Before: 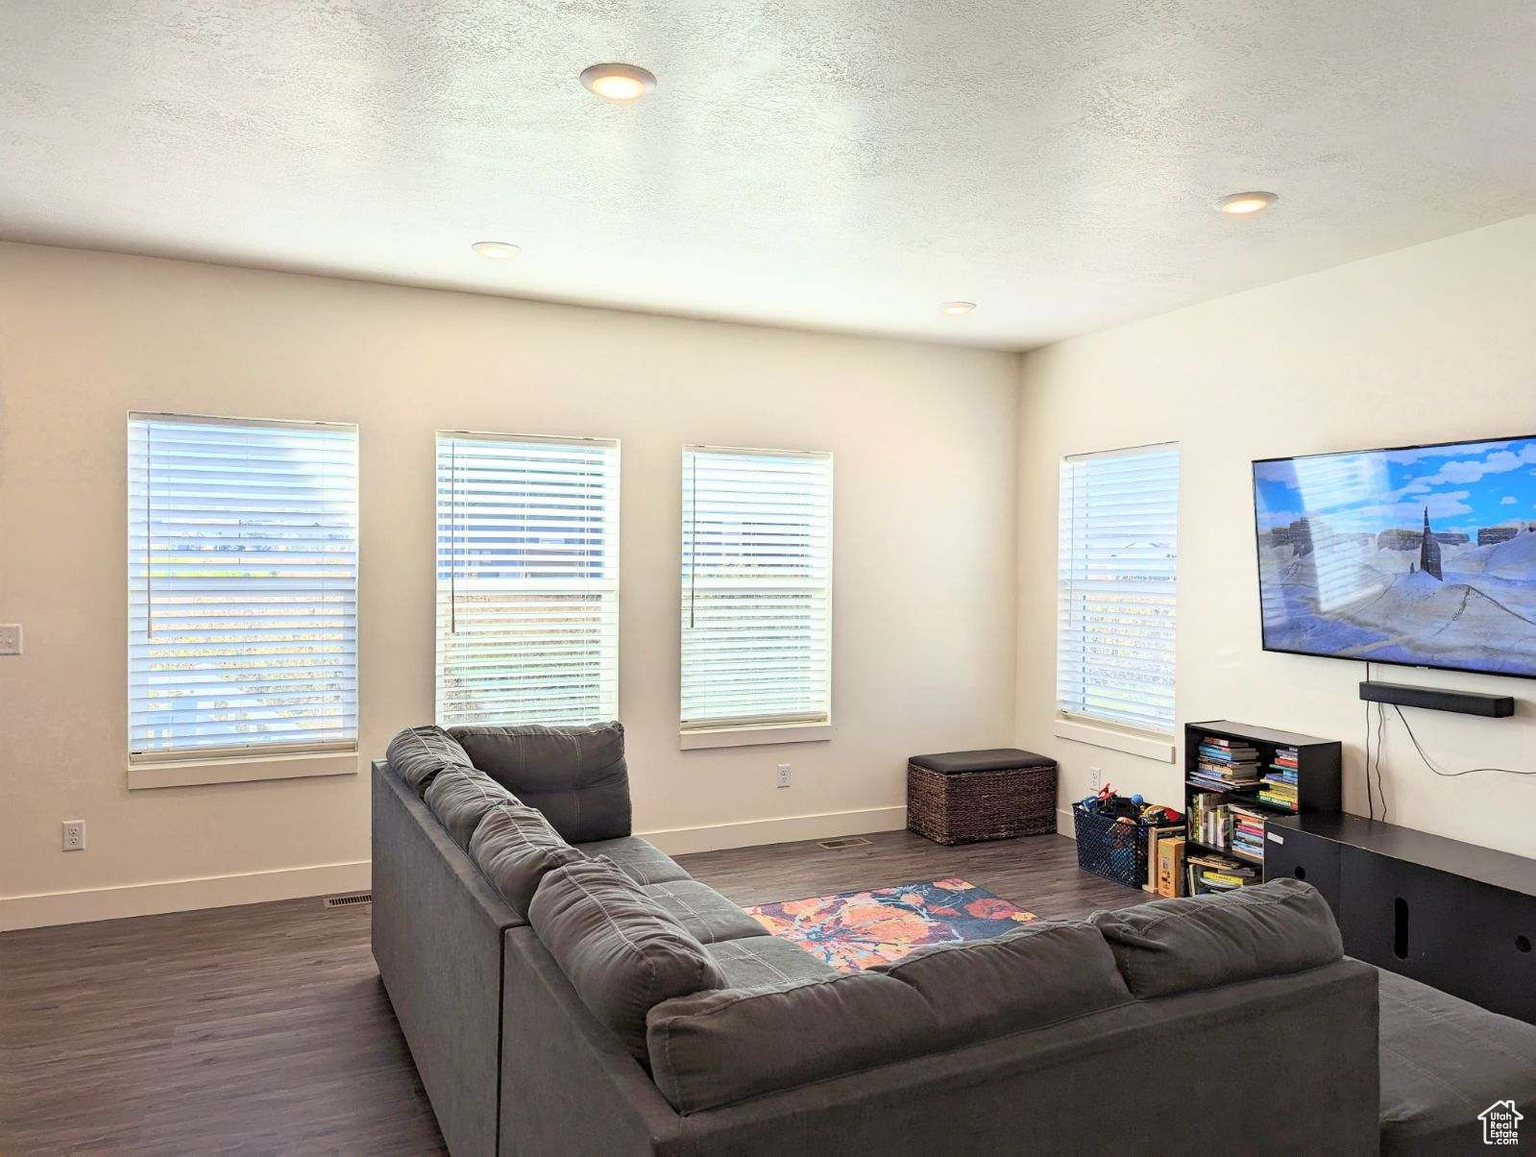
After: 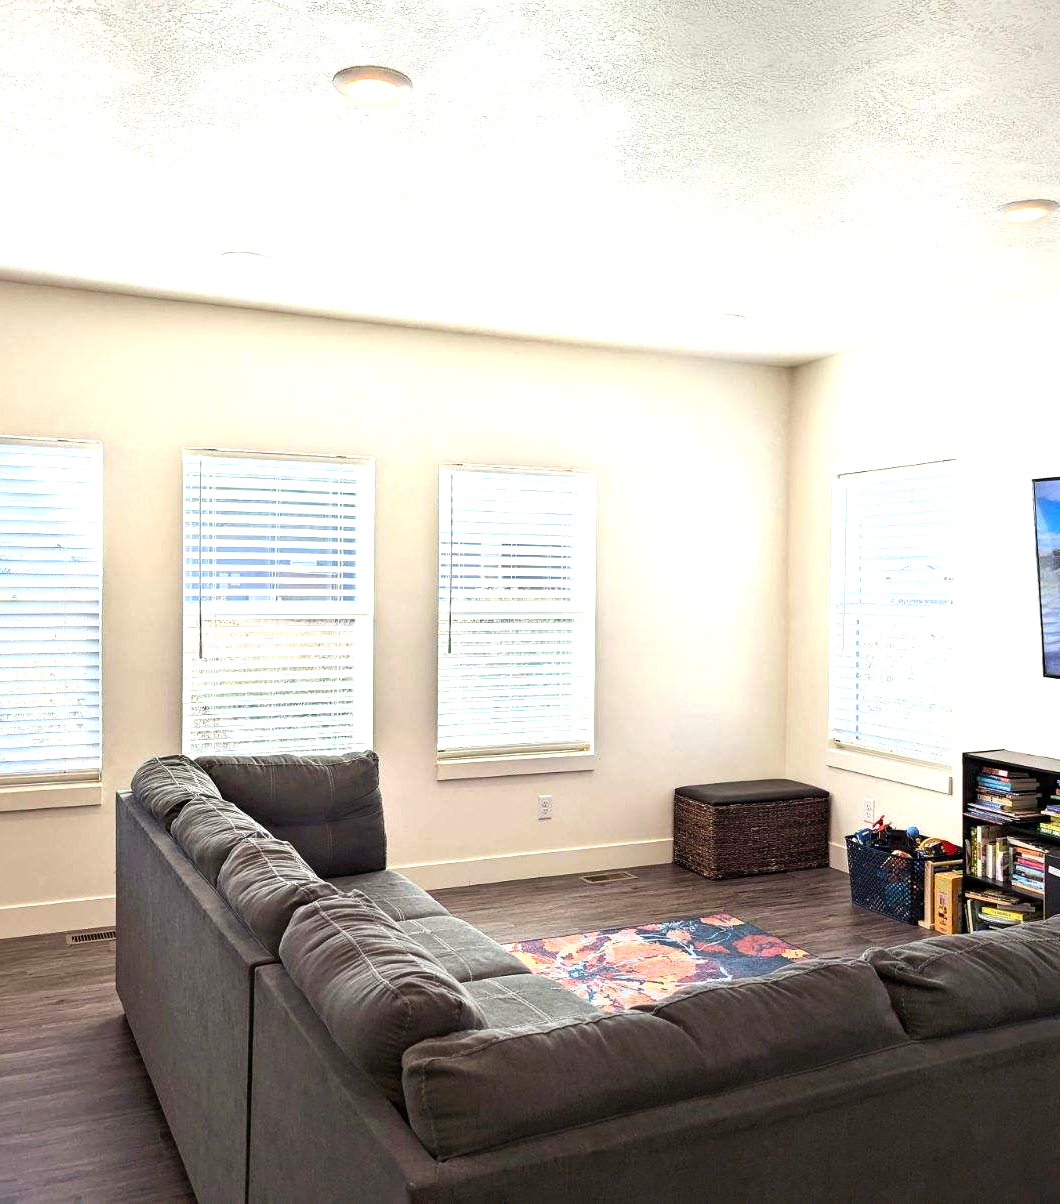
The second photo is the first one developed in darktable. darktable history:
crop: left 16.962%, right 16.72%
color balance rgb: perceptual saturation grading › global saturation 0.39%, perceptual saturation grading › highlights -15.289%, perceptual saturation grading › shadows 24.807%, perceptual brilliance grading › highlights 16.176%, perceptual brilliance grading › mid-tones 6.601%, perceptual brilliance grading › shadows -14.831%, global vibrance 20%
